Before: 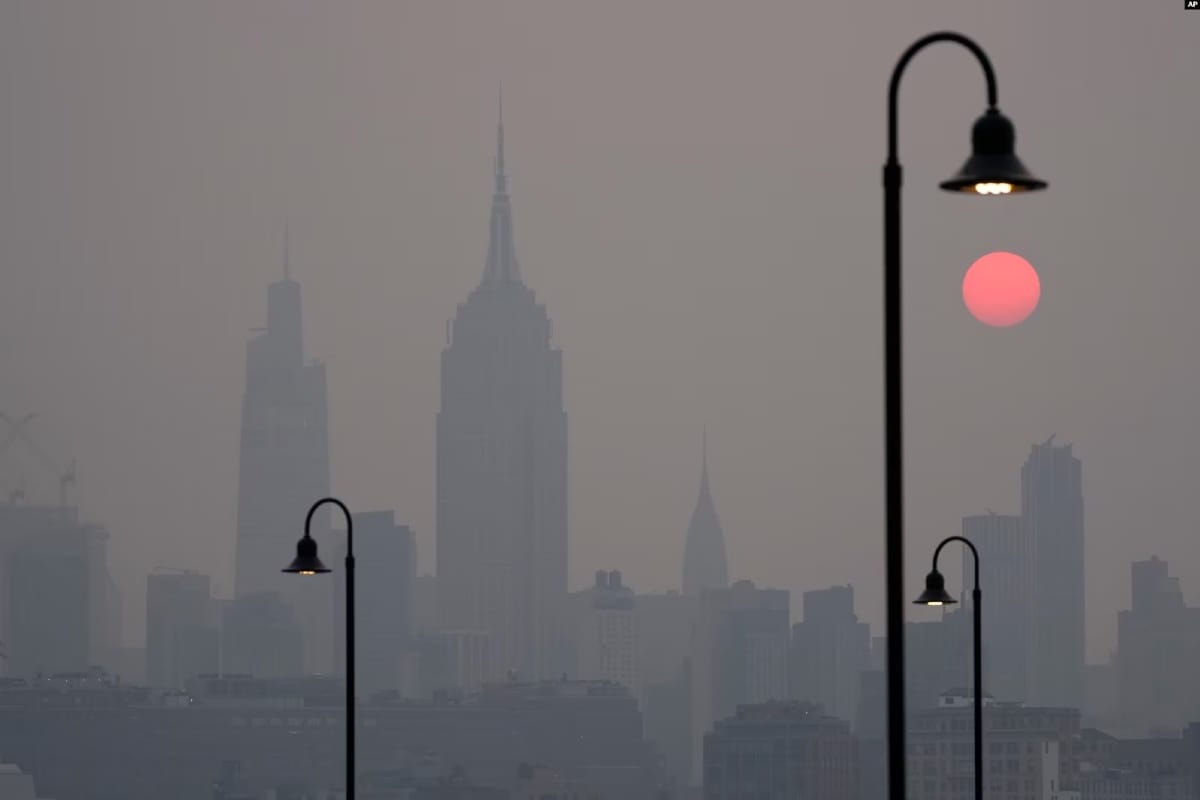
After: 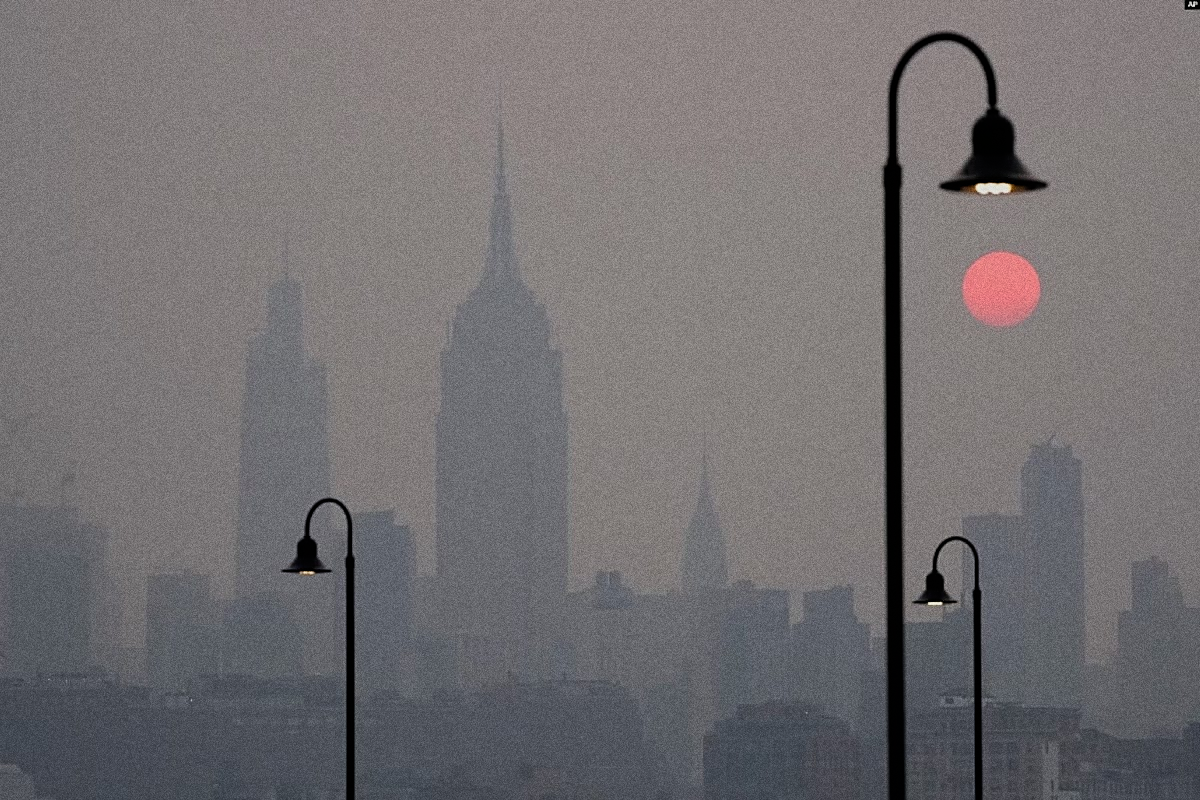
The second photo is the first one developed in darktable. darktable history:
sharpen: on, module defaults
filmic rgb: white relative exposure 3.85 EV, hardness 4.3
grain: coarseness 0.09 ISO, strength 40%
